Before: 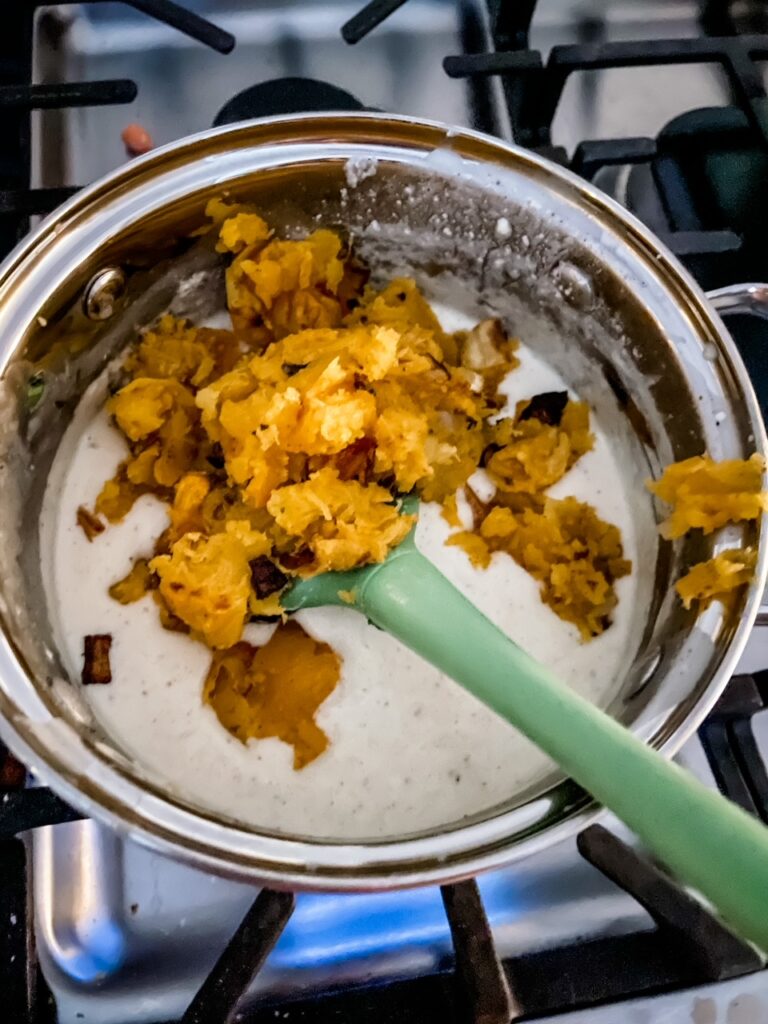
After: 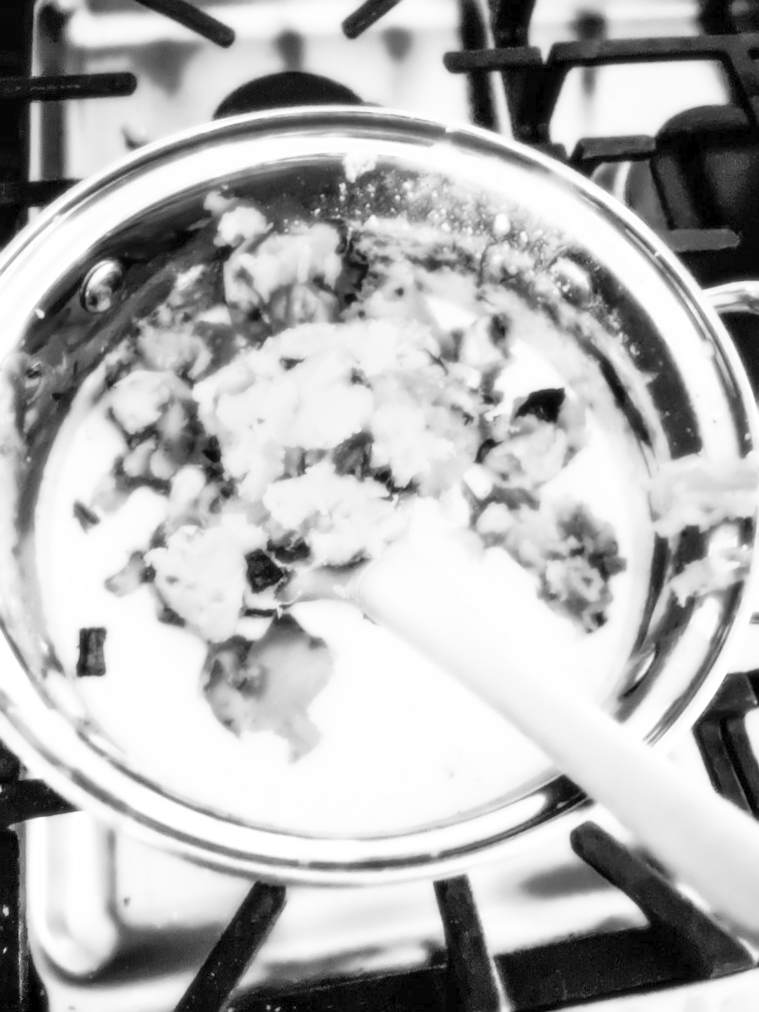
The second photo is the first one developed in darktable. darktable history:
tone equalizer: -8 EV -0.417 EV, -7 EV -0.389 EV, -6 EV -0.333 EV, -5 EV -0.222 EV, -3 EV 0.222 EV, -2 EV 0.333 EV, -1 EV 0.389 EV, +0 EV 0.417 EV, edges refinement/feathering 500, mask exposure compensation -1.57 EV, preserve details no
bloom: size 0%, threshold 54.82%, strength 8.31%
monochrome: on, module defaults
crop and rotate: angle -0.5°
contrast brightness saturation: contrast 0.1, brightness 0.3, saturation 0.14
